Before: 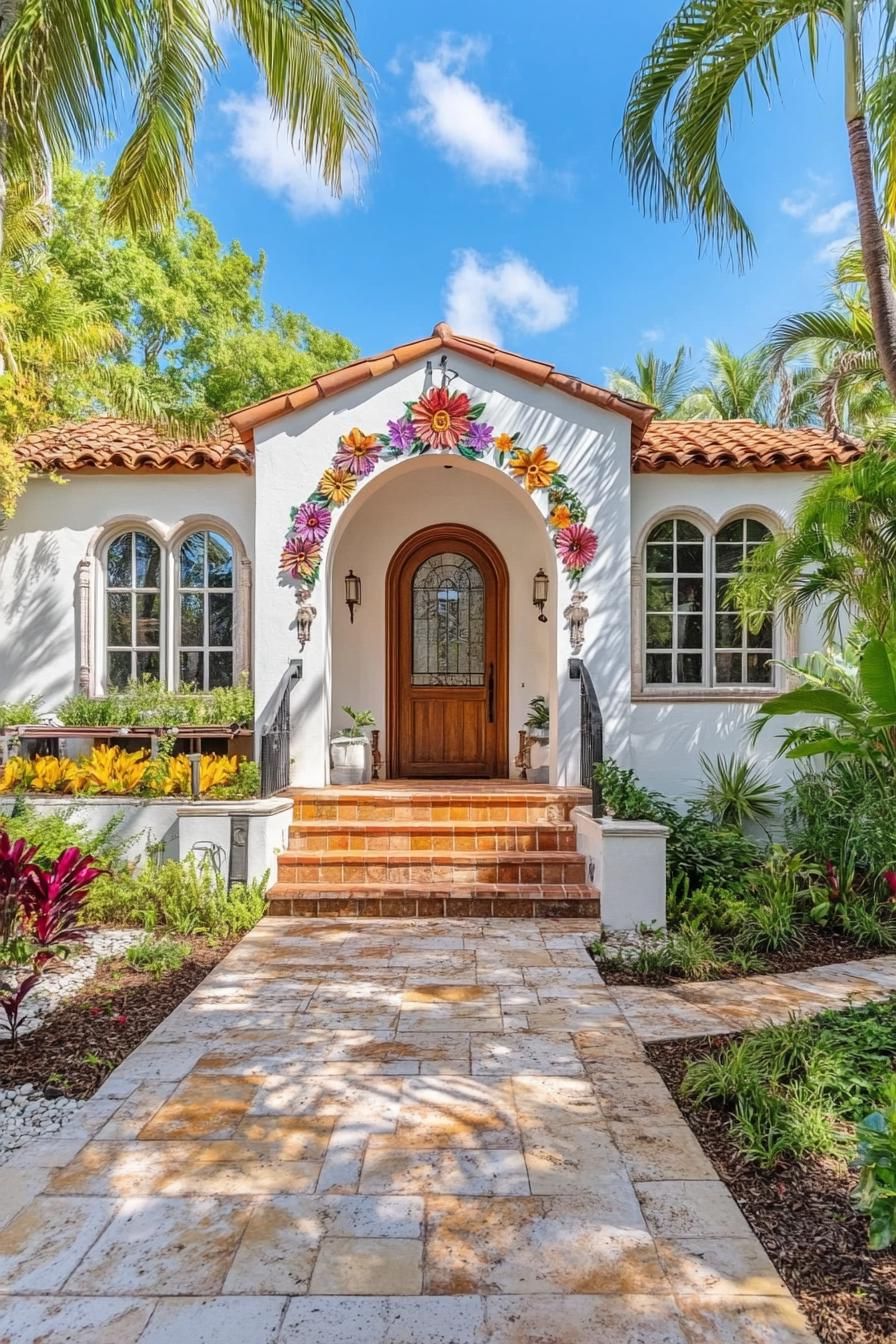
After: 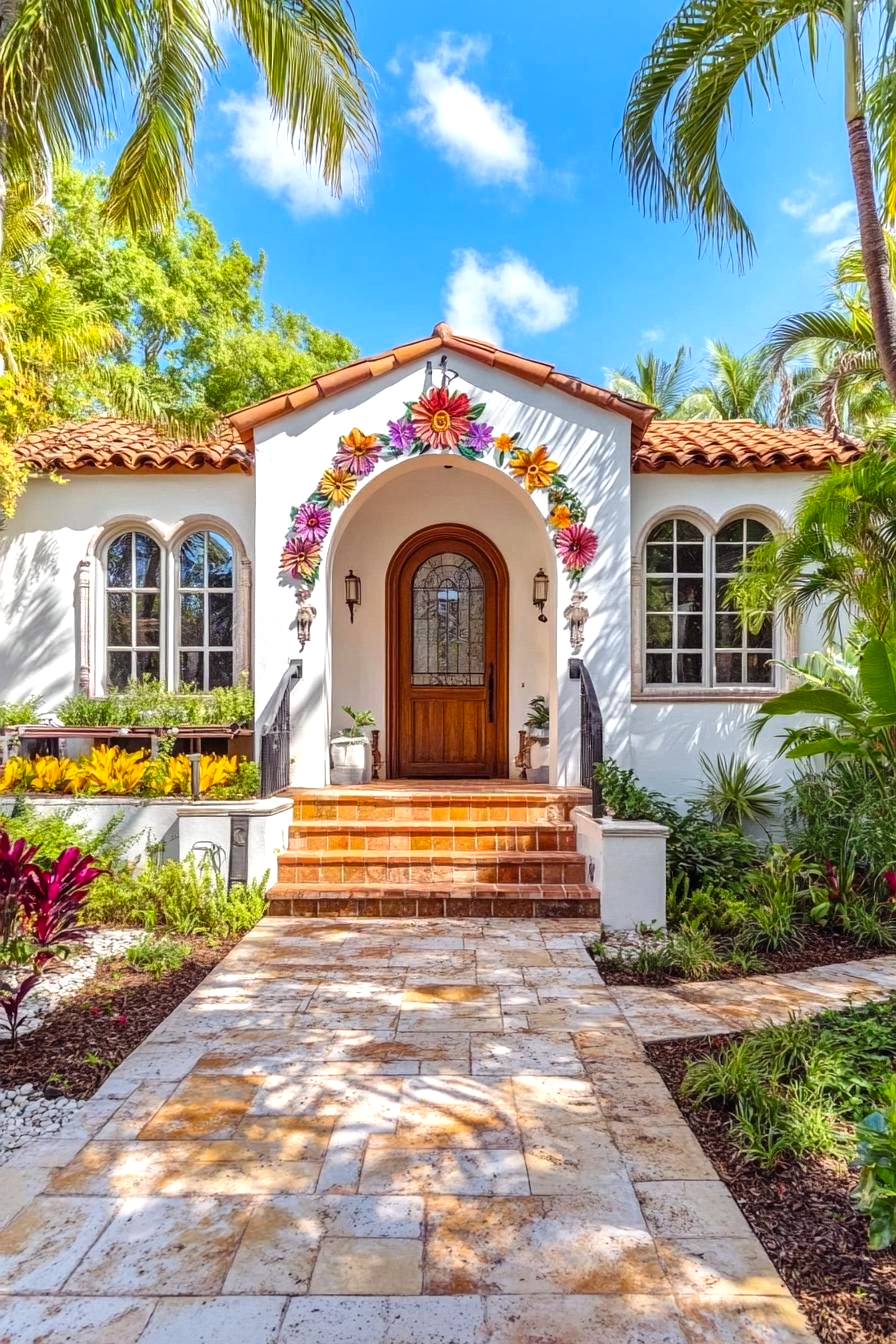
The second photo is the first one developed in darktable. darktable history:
color balance rgb: shadows lift › chroma 6.256%, shadows lift › hue 305.22°, white fulcrum 0.078 EV, linear chroma grading › global chroma 8.703%, perceptual saturation grading › global saturation 1.412%, perceptual saturation grading › highlights -2.246%, perceptual saturation grading › mid-tones 4.461%, perceptual saturation grading › shadows 8.944%, perceptual brilliance grading › highlights 9.799%, perceptual brilliance grading › shadows -4.906%
